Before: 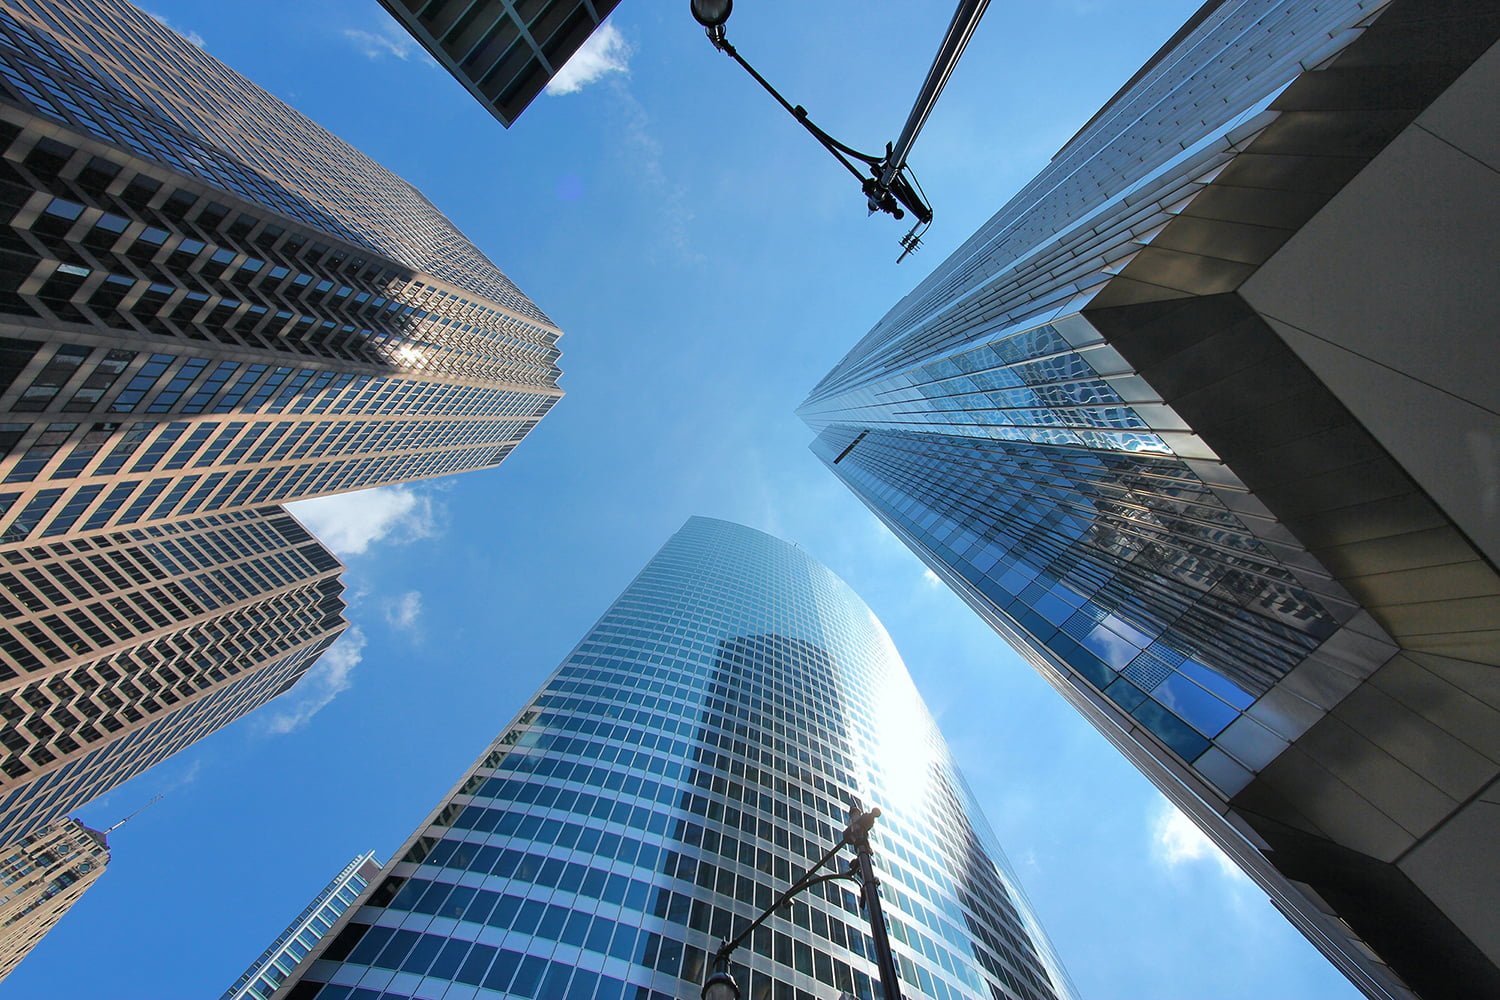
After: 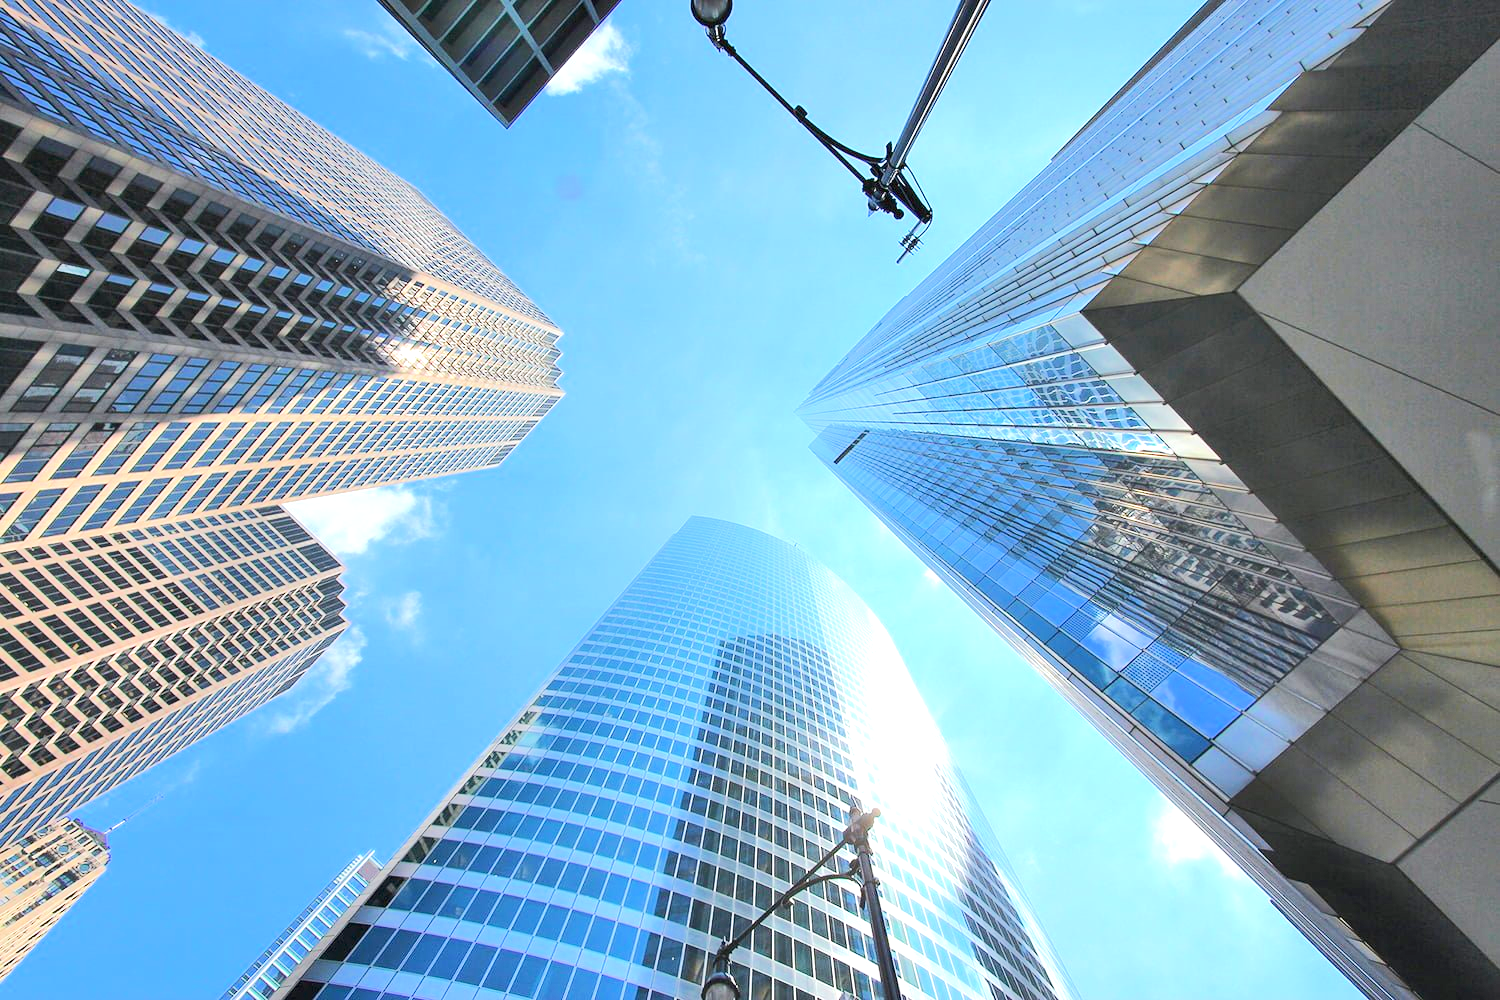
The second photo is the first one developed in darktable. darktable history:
tone equalizer: -8 EV 1.99 EV, -7 EV 1.97 EV, -6 EV 1.96 EV, -5 EV 2 EV, -4 EV 1.97 EV, -3 EV 1.48 EV, -2 EV 0.995 EV, -1 EV 0.524 EV, edges refinement/feathering 500, mask exposure compensation -1.57 EV, preserve details no
